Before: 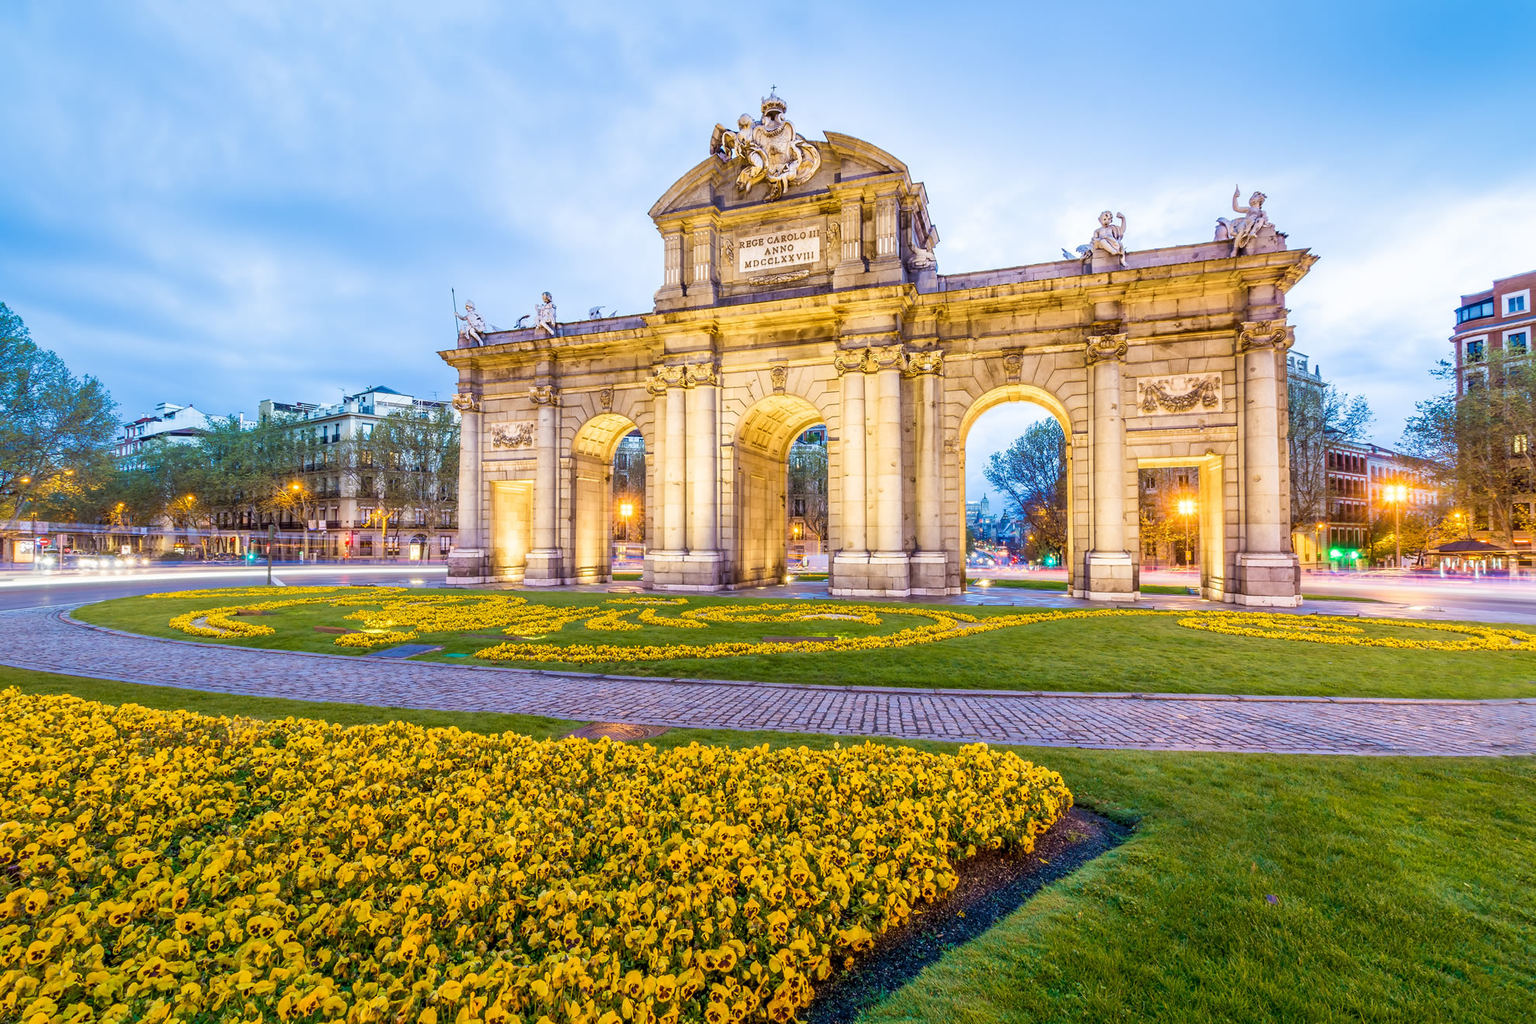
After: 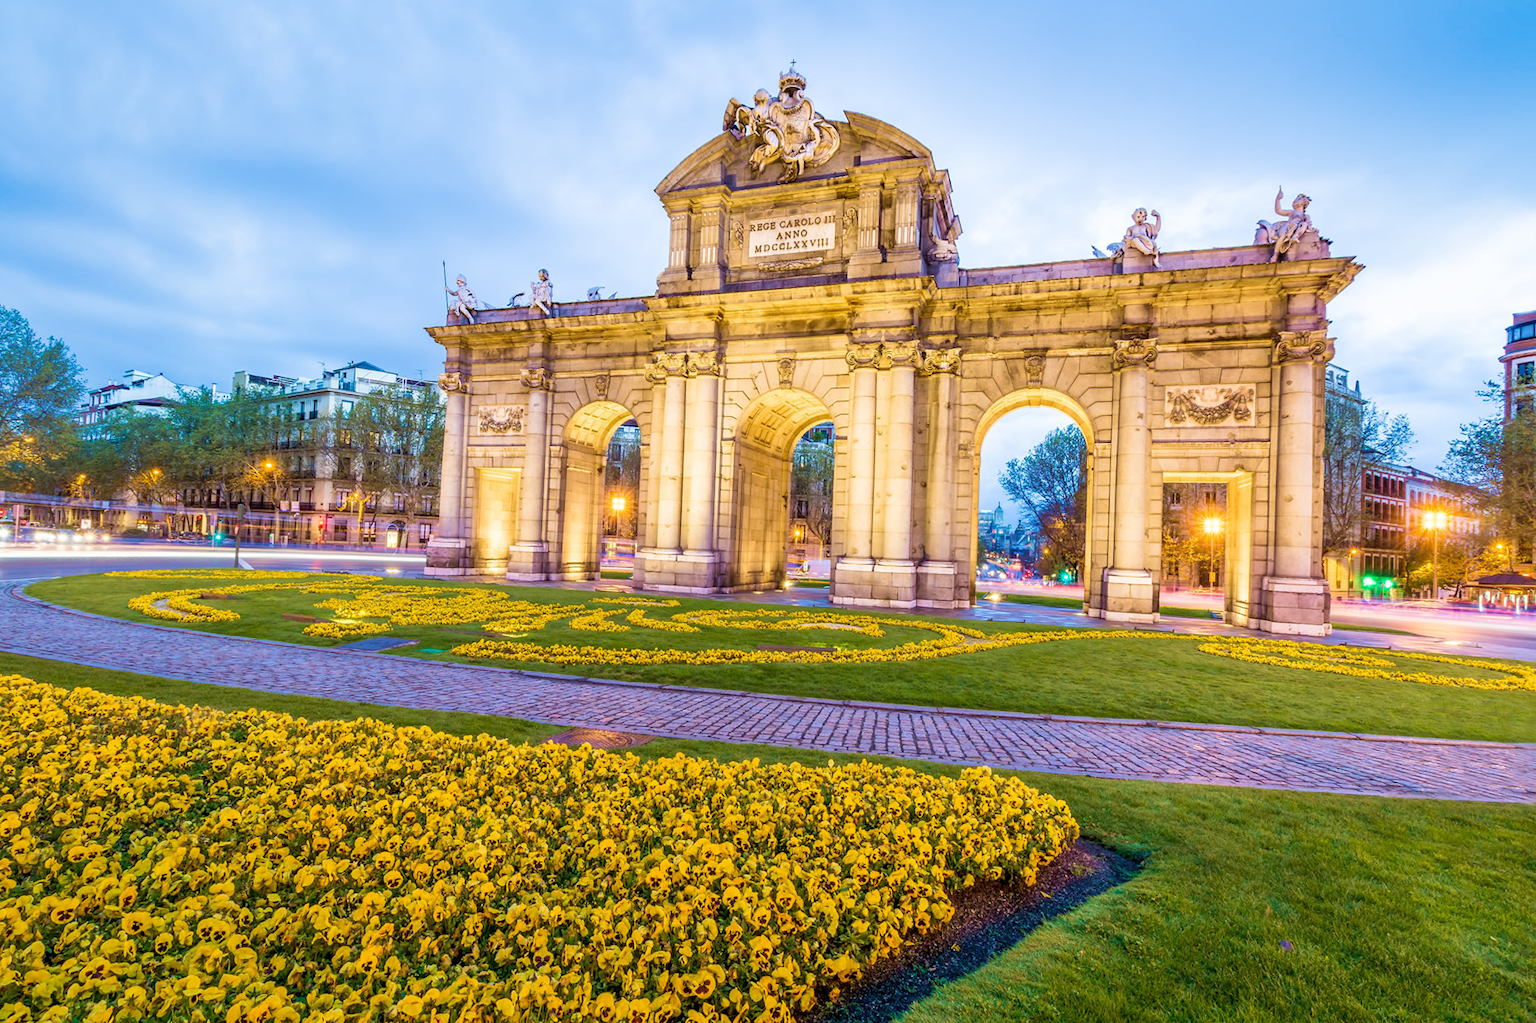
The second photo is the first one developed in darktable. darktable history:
crop and rotate: angle -2.38°
velvia: strength 40%
